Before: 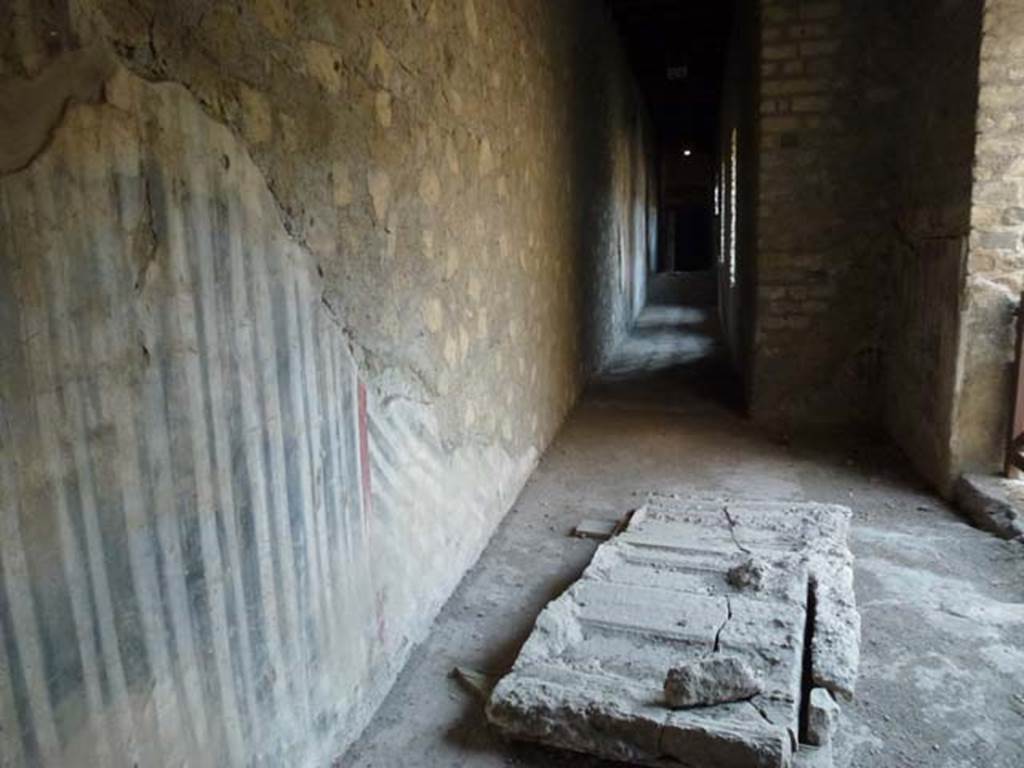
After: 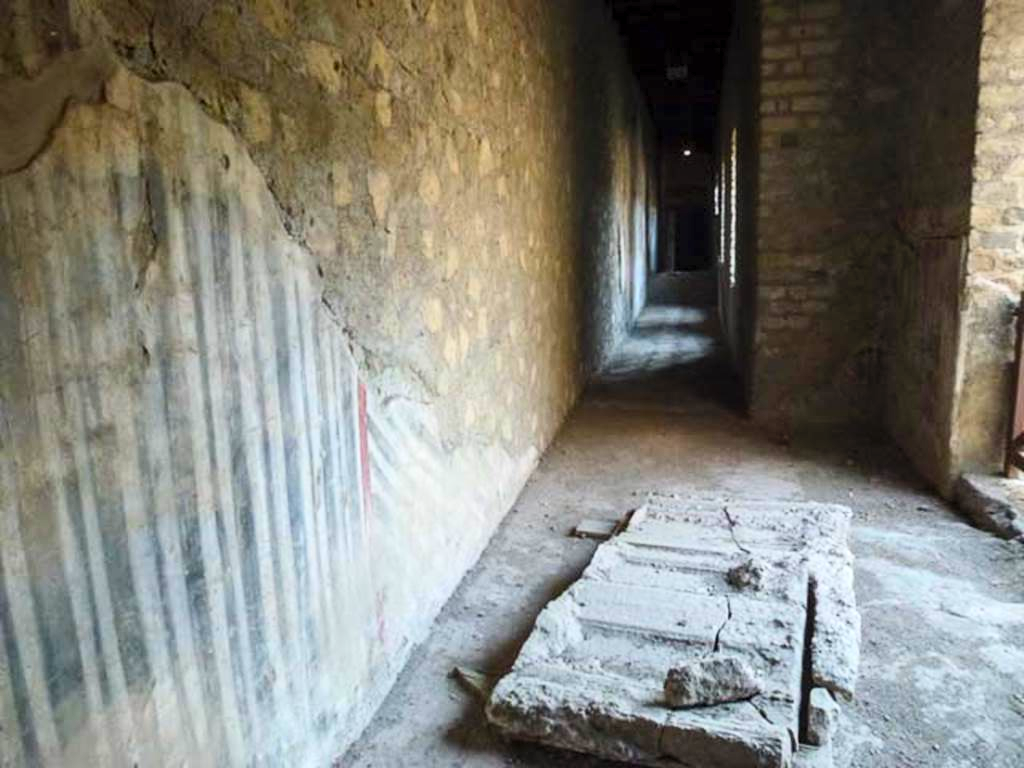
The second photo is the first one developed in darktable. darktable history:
local contrast: on, module defaults
contrast brightness saturation: contrast 0.24, brightness 0.258, saturation 0.391
